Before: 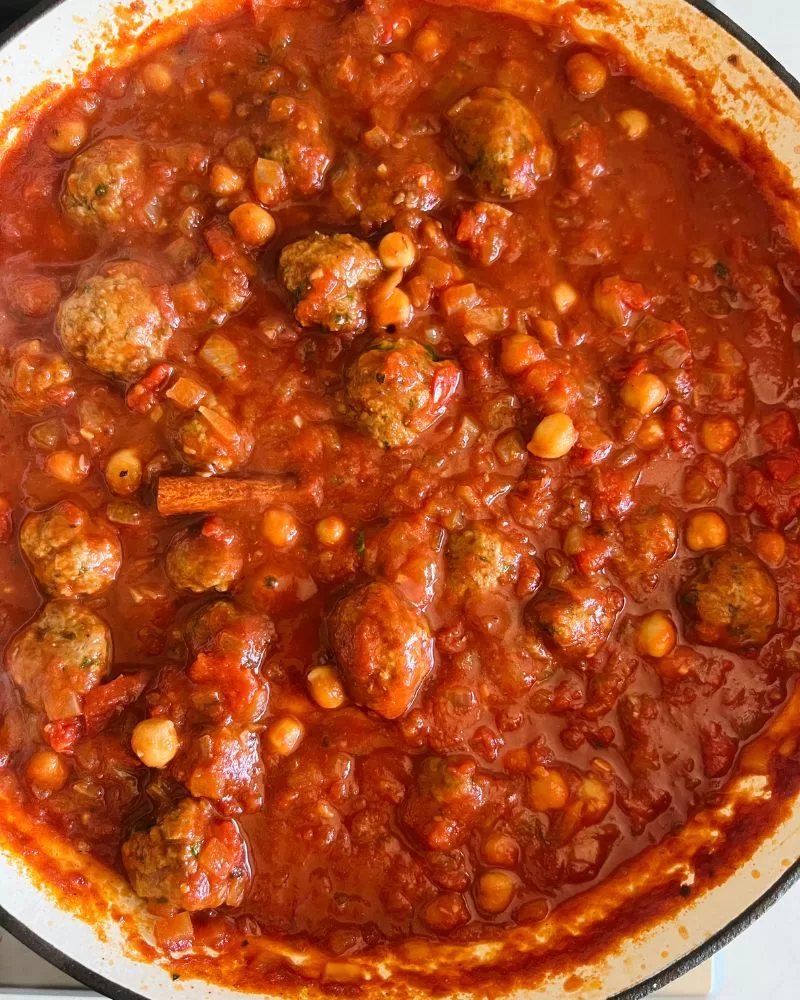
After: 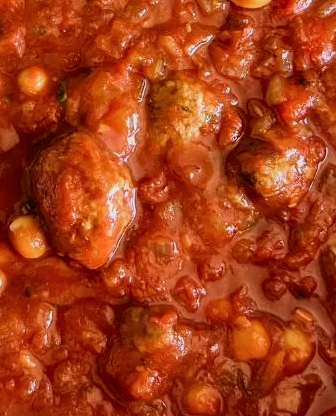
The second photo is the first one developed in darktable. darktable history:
local contrast: on, module defaults
crop: left 37.371%, top 45.021%, right 20.562%, bottom 13.378%
filmic rgb: black relative exposure -7.71 EV, white relative exposure 4.46 EV, target black luminance 0%, hardness 3.76, latitude 50.7%, contrast 1.064, highlights saturation mix 8.73%, shadows ↔ highlights balance -0.28%
